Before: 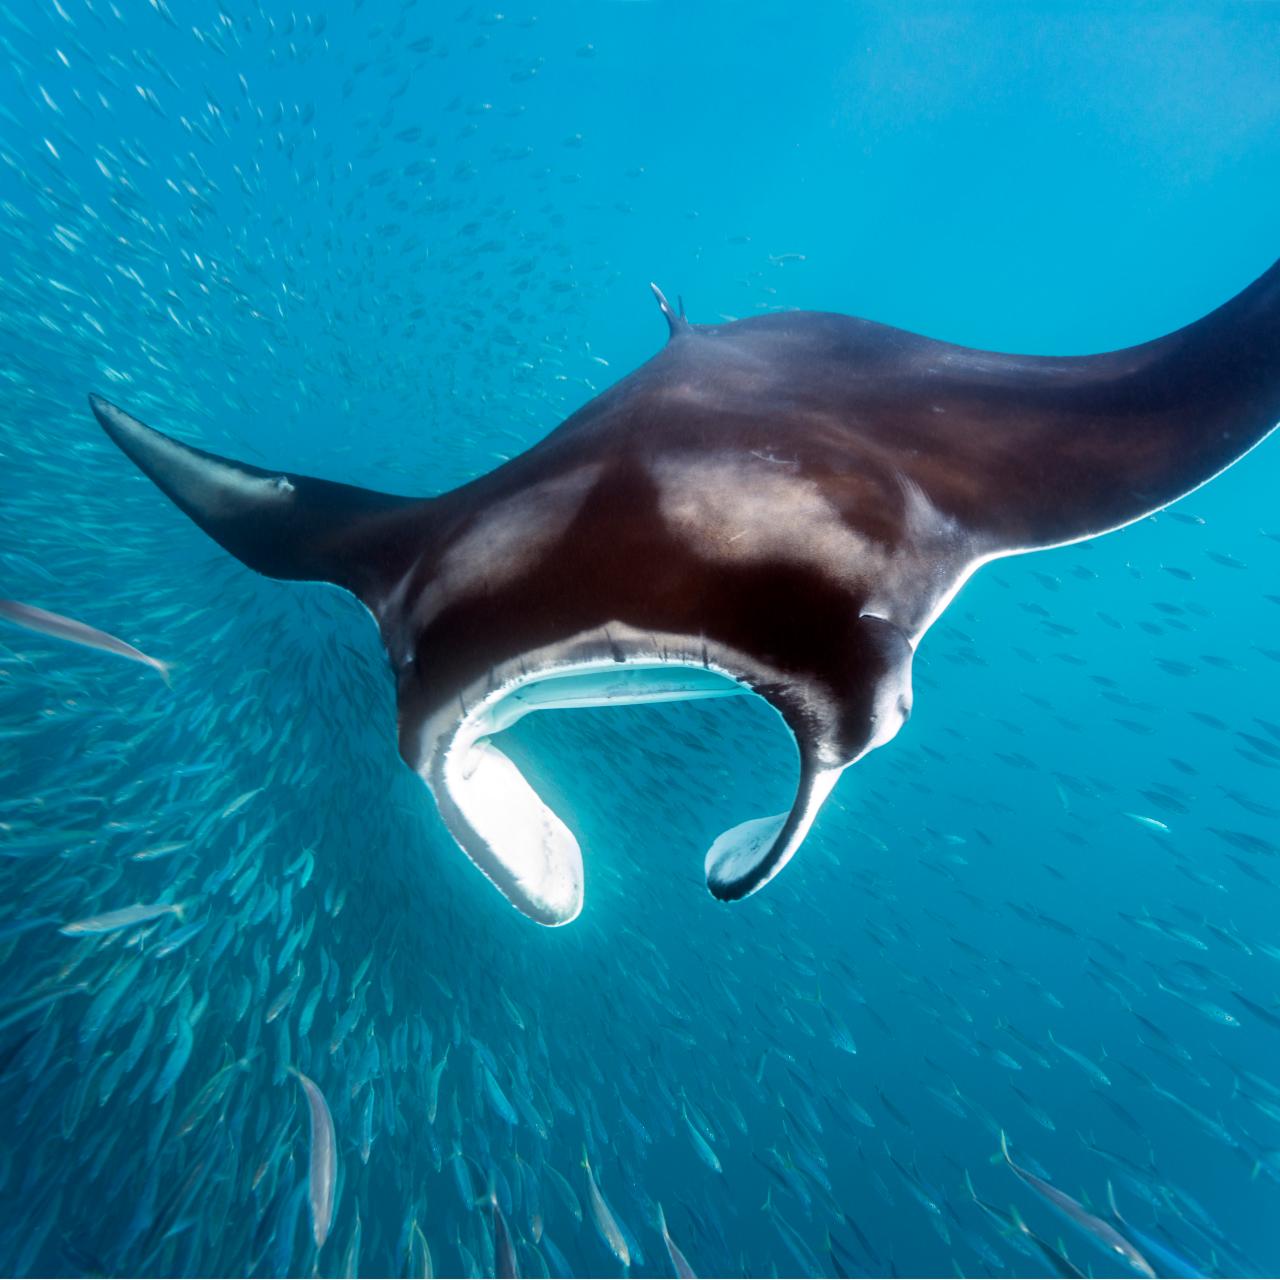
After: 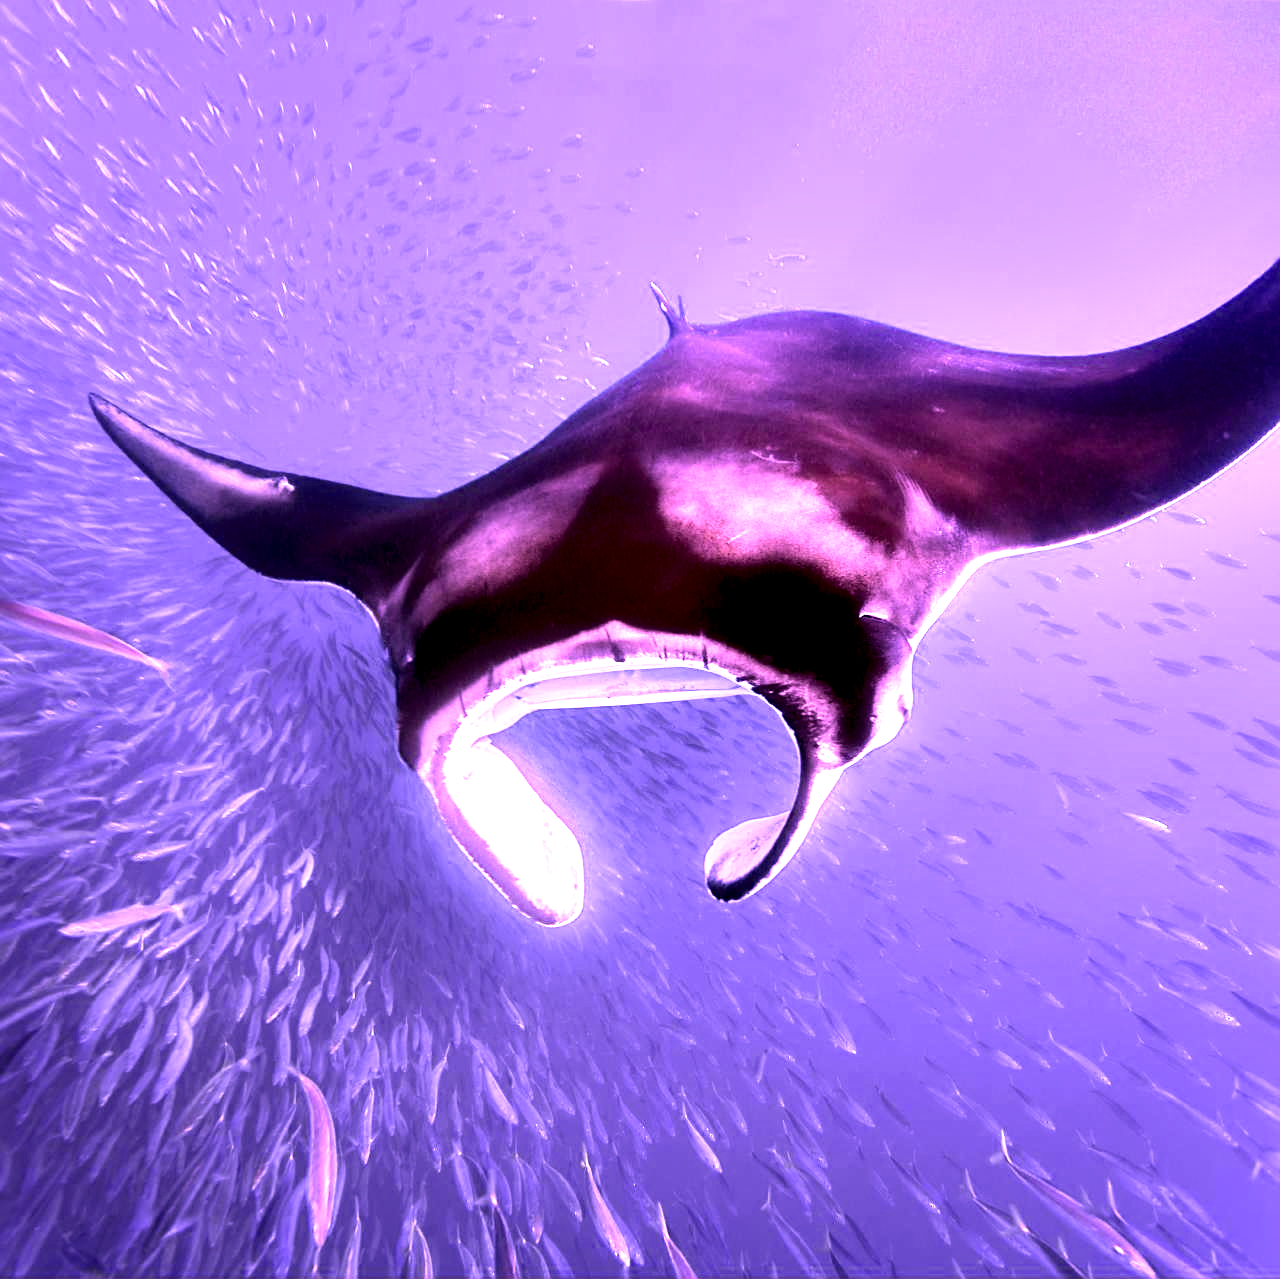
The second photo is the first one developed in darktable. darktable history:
sharpen: on, module defaults
color calibration: illuminant custom, x 0.262, y 0.52, temperature 7044.99 K
tone equalizer: -8 EV -0.773 EV, -7 EV -0.692 EV, -6 EV -0.618 EV, -5 EV -0.409 EV, -3 EV 0.394 EV, -2 EV 0.6 EV, -1 EV 0.685 EV, +0 EV 0.727 EV, smoothing diameter 24.87%, edges refinement/feathering 12.32, preserve details guided filter
contrast equalizer: y [[0.6 ×6], [0.55 ×6], [0 ×6], [0 ×6], [0 ×6]]
